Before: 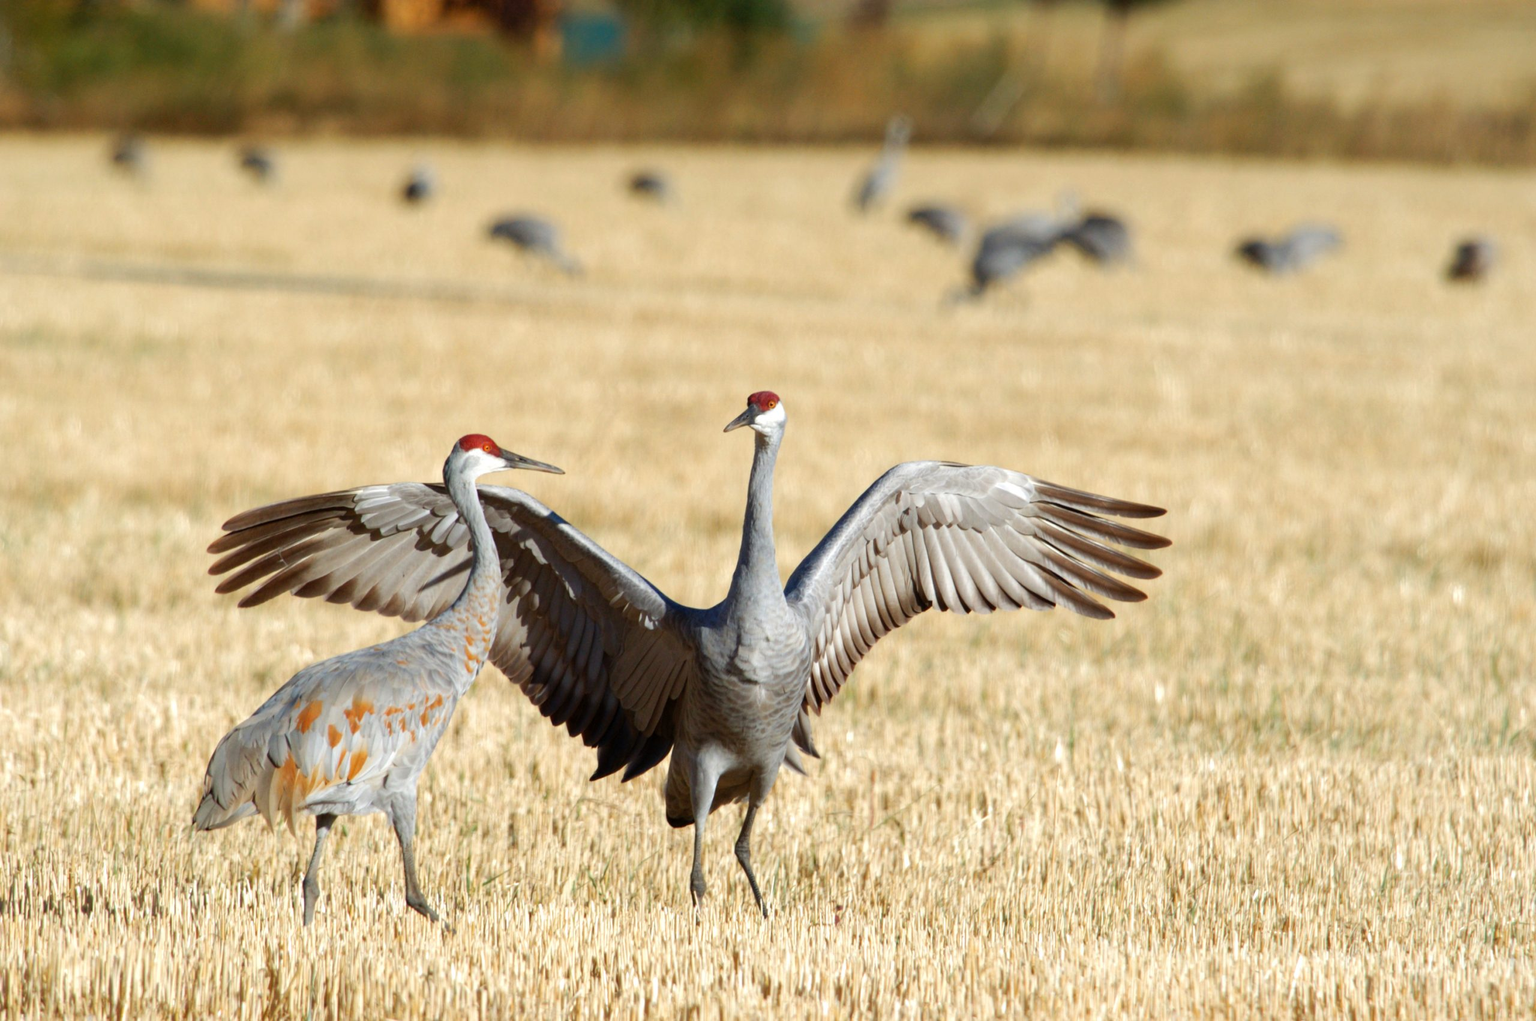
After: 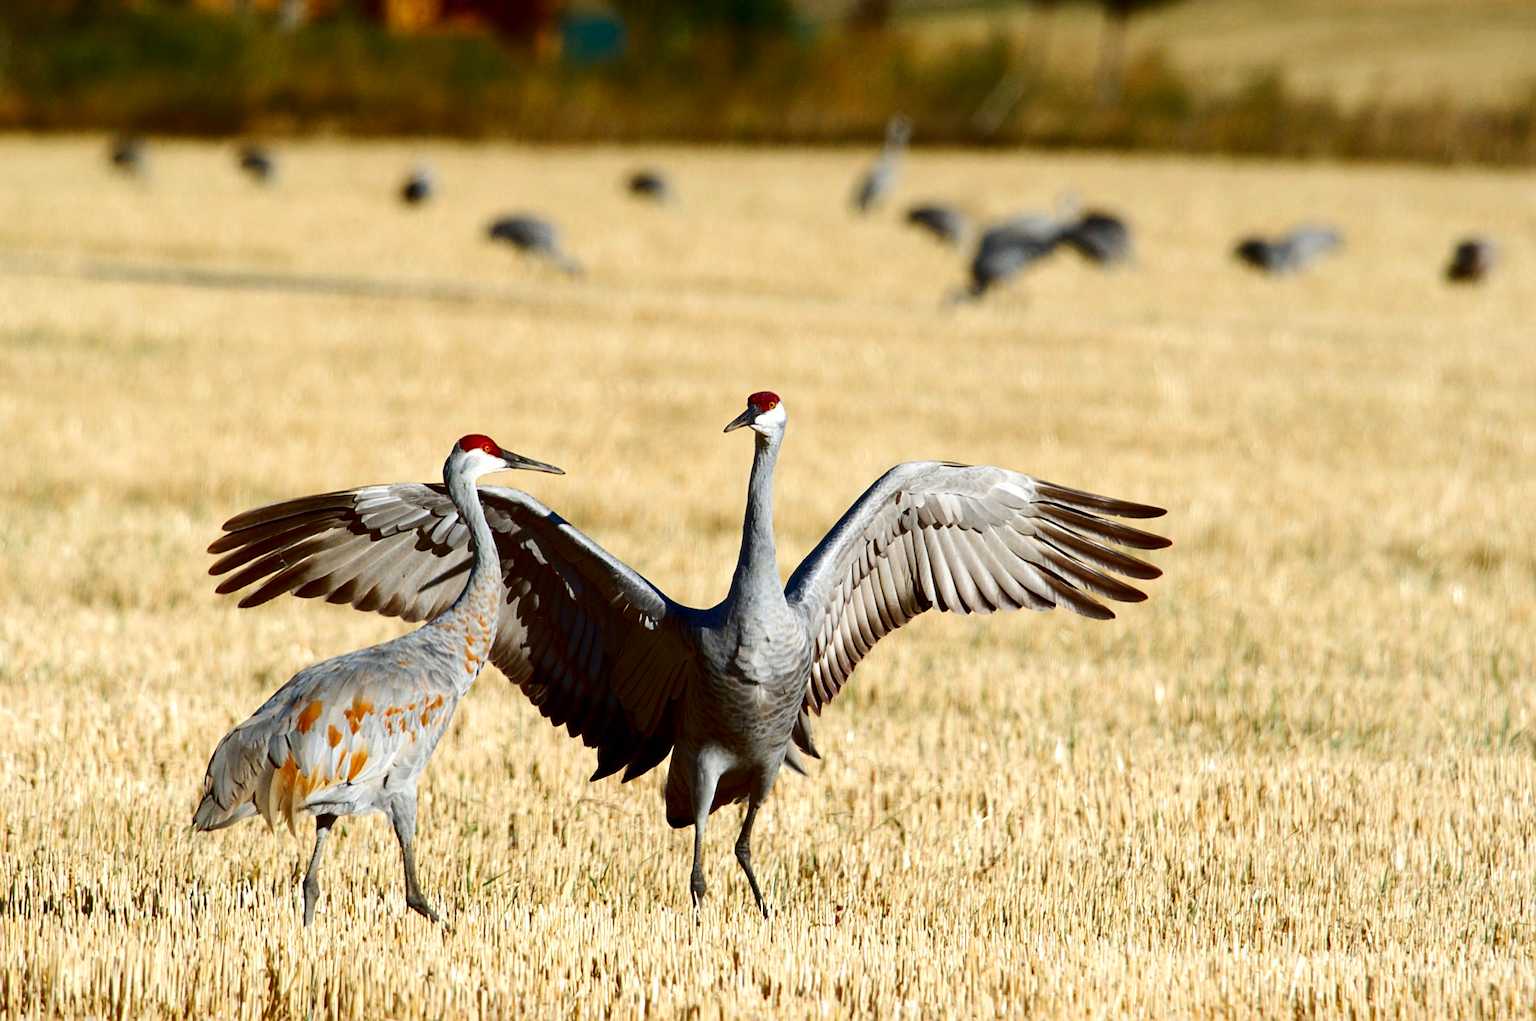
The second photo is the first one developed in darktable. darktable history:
contrast brightness saturation: contrast 0.22, brightness -0.19, saturation 0.24
sharpen: on, module defaults
